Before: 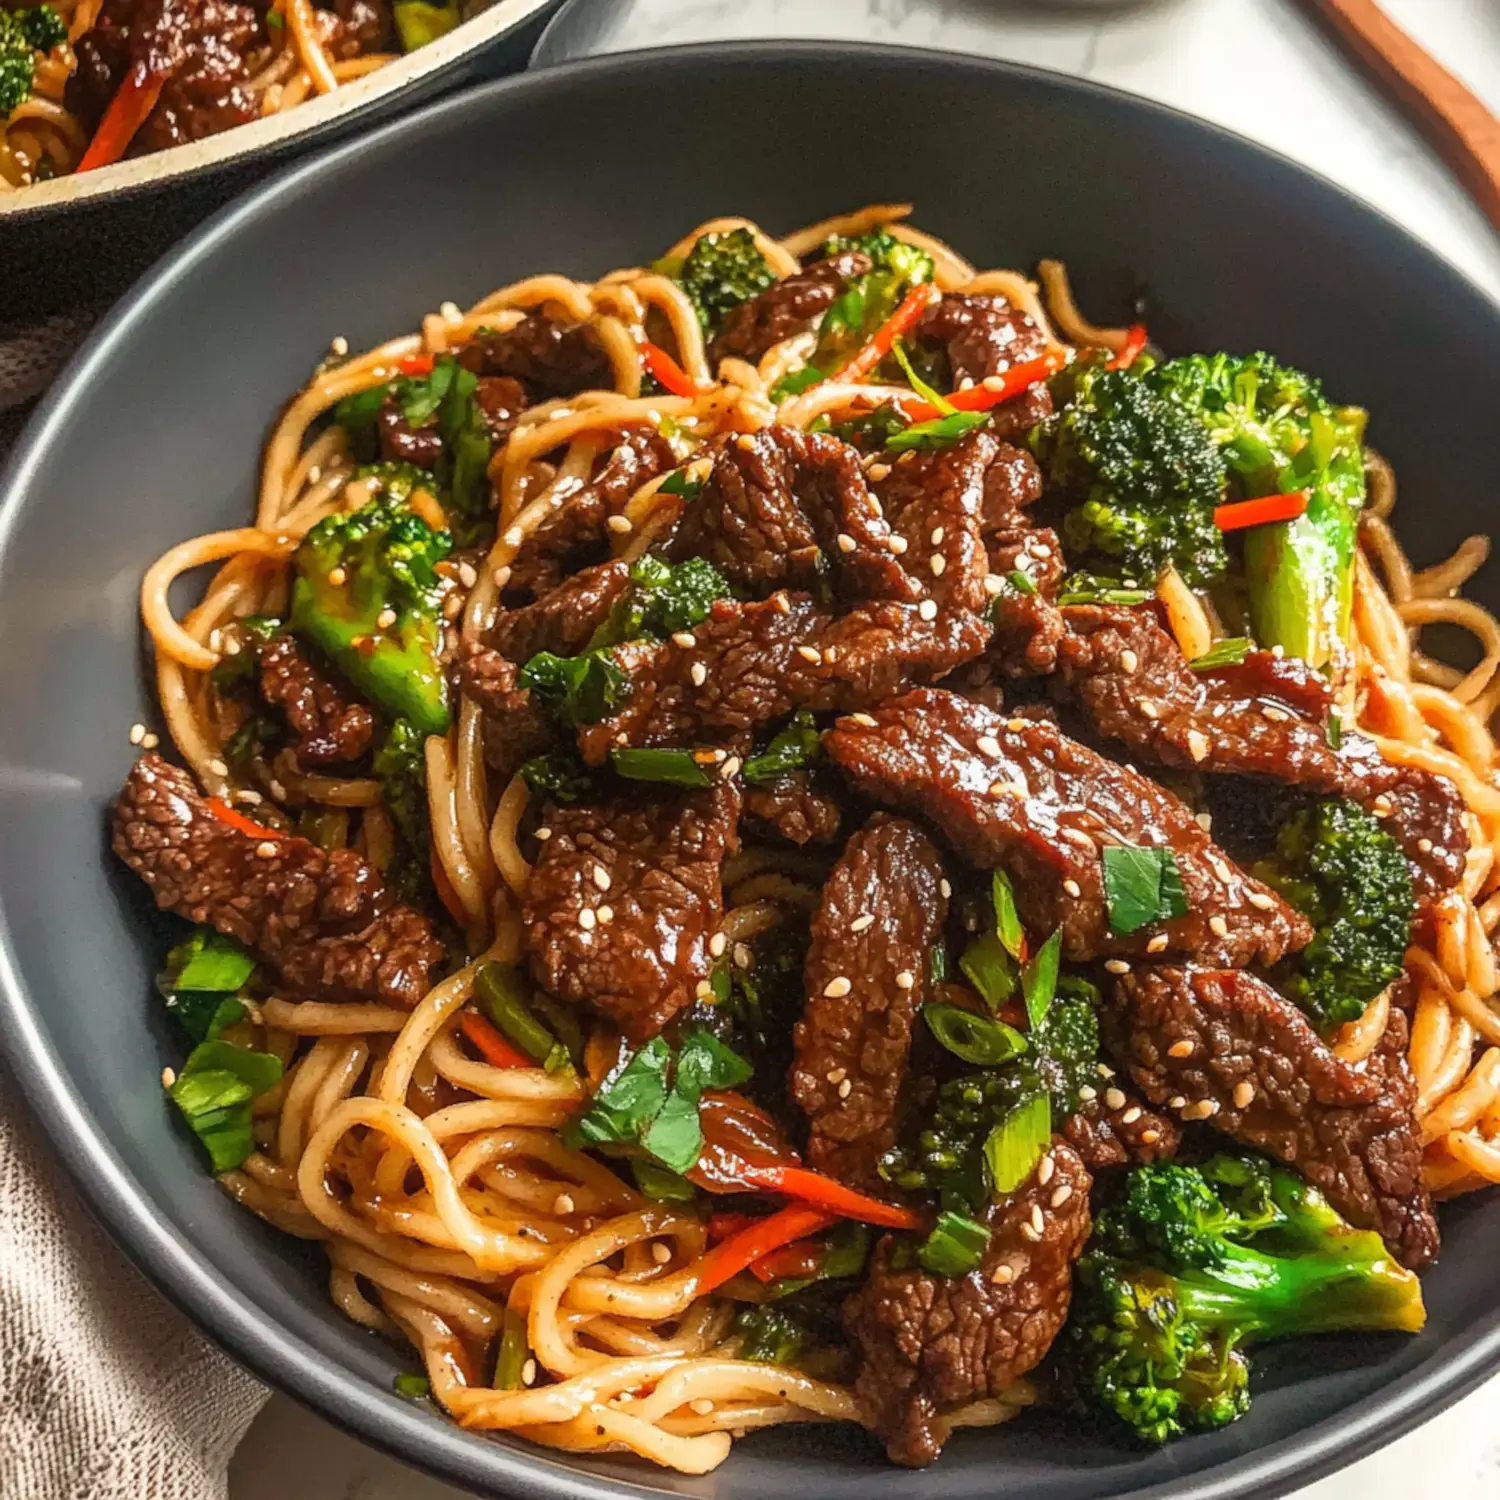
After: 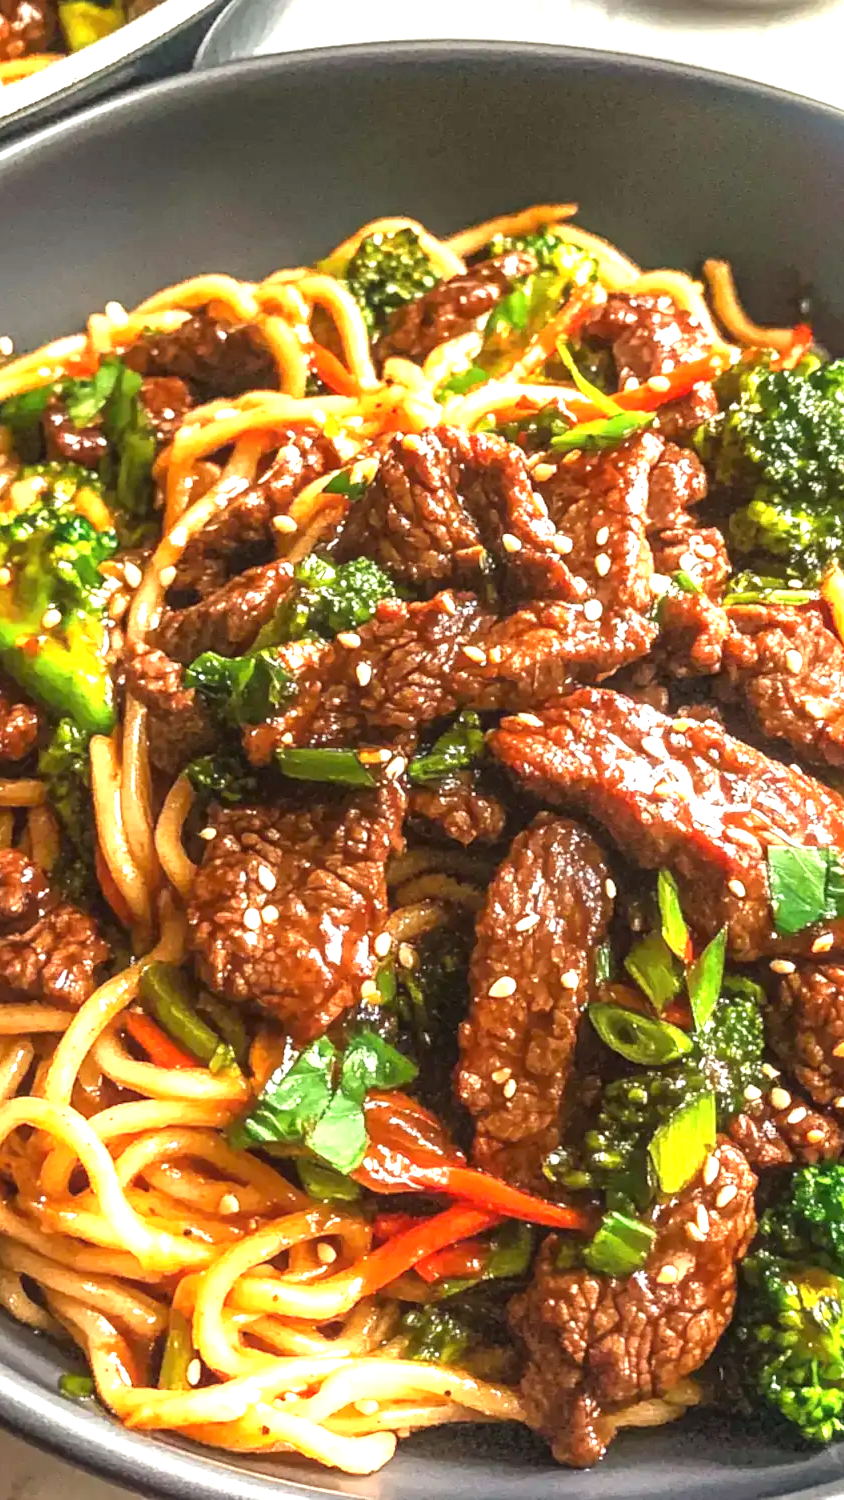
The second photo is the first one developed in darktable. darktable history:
exposure: black level correction 0, exposure 1.467 EV, compensate exposure bias true, compensate highlight preservation false
crop and rotate: left 22.361%, right 21.312%
